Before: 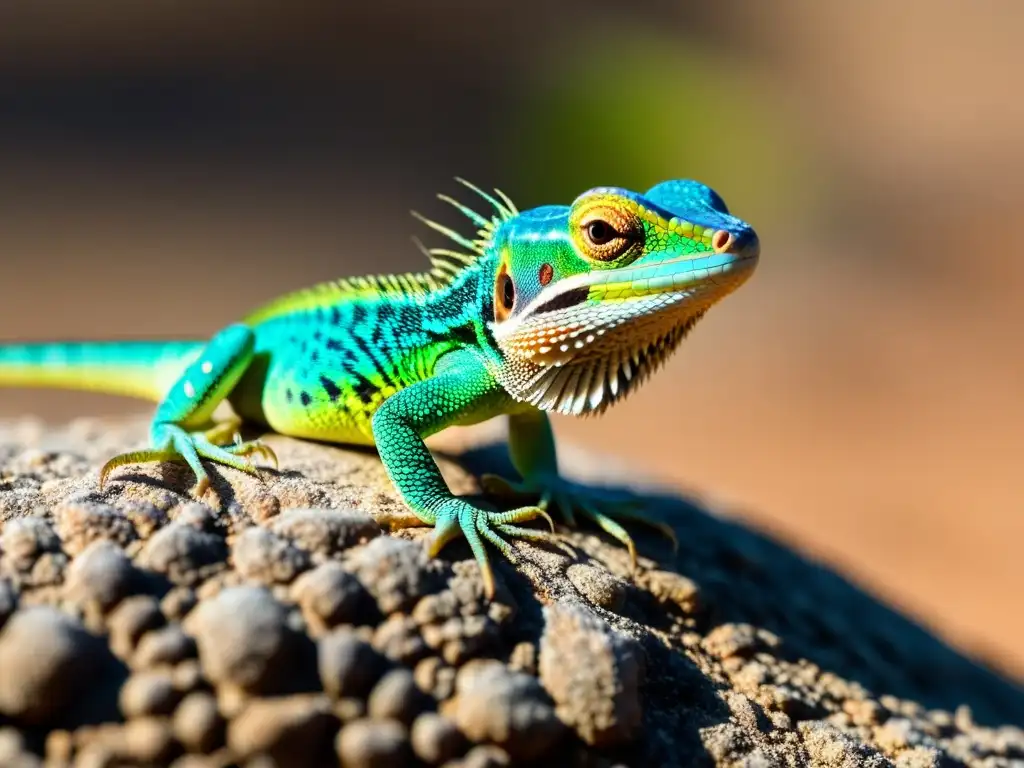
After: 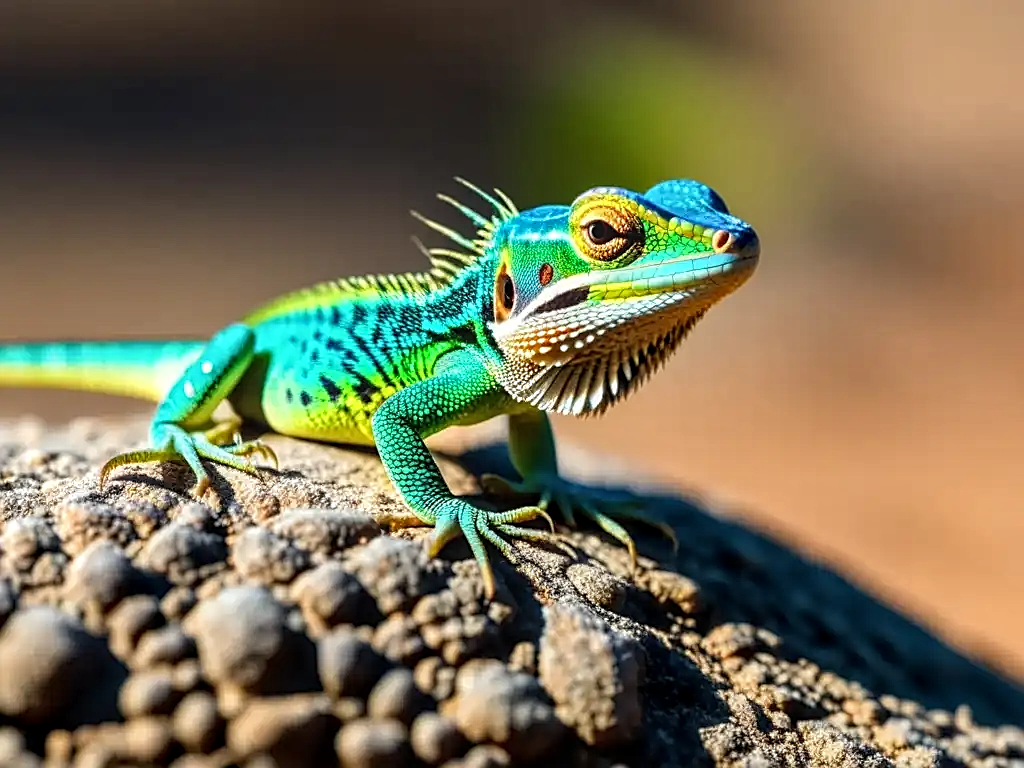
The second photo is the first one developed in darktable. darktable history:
local contrast: highlights 62%, detail 143%, midtone range 0.423
sharpen: on, module defaults
